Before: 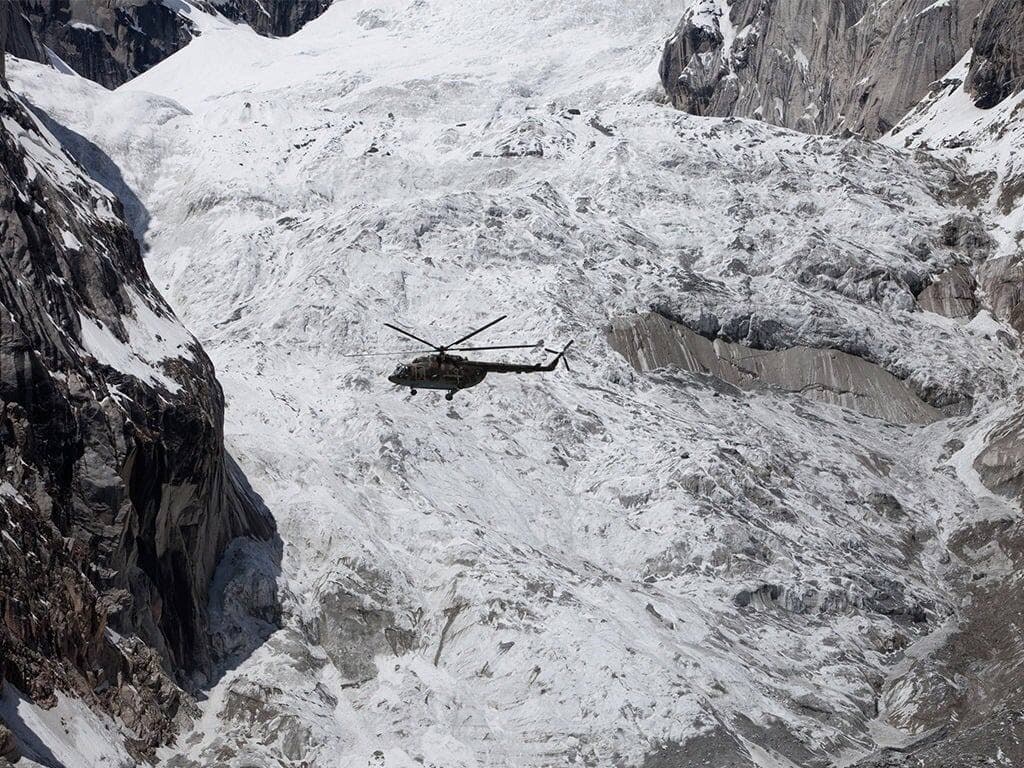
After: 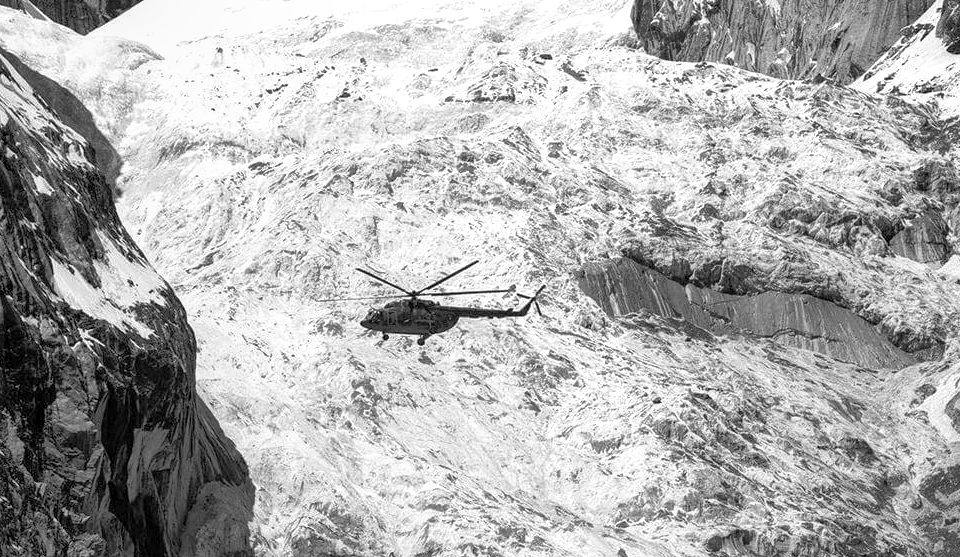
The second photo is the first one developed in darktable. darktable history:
contrast brightness saturation: contrast 0.2, brightness 0.16, saturation 0.22
crop: left 2.737%, top 7.287%, right 3.421%, bottom 20.179%
monochrome: on, module defaults
shadows and highlights: on, module defaults
local contrast: on, module defaults
levels: levels [0, 0.492, 0.984]
color balance: lift [0.998, 0.998, 1.001, 1.002], gamma [0.995, 1.025, 0.992, 0.975], gain [0.995, 1.02, 0.997, 0.98]
tone equalizer: -8 EV -0.001 EV, -7 EV 0.001 EV, -6 EV -0.002 EV, -5 EV -0.003 EV, -4 EV -0.062 EV, -3 EV -0.222 EV, -2 EV -0.267 EV, -1 EV 0.105 EV, +0 EV 0.303 EV
